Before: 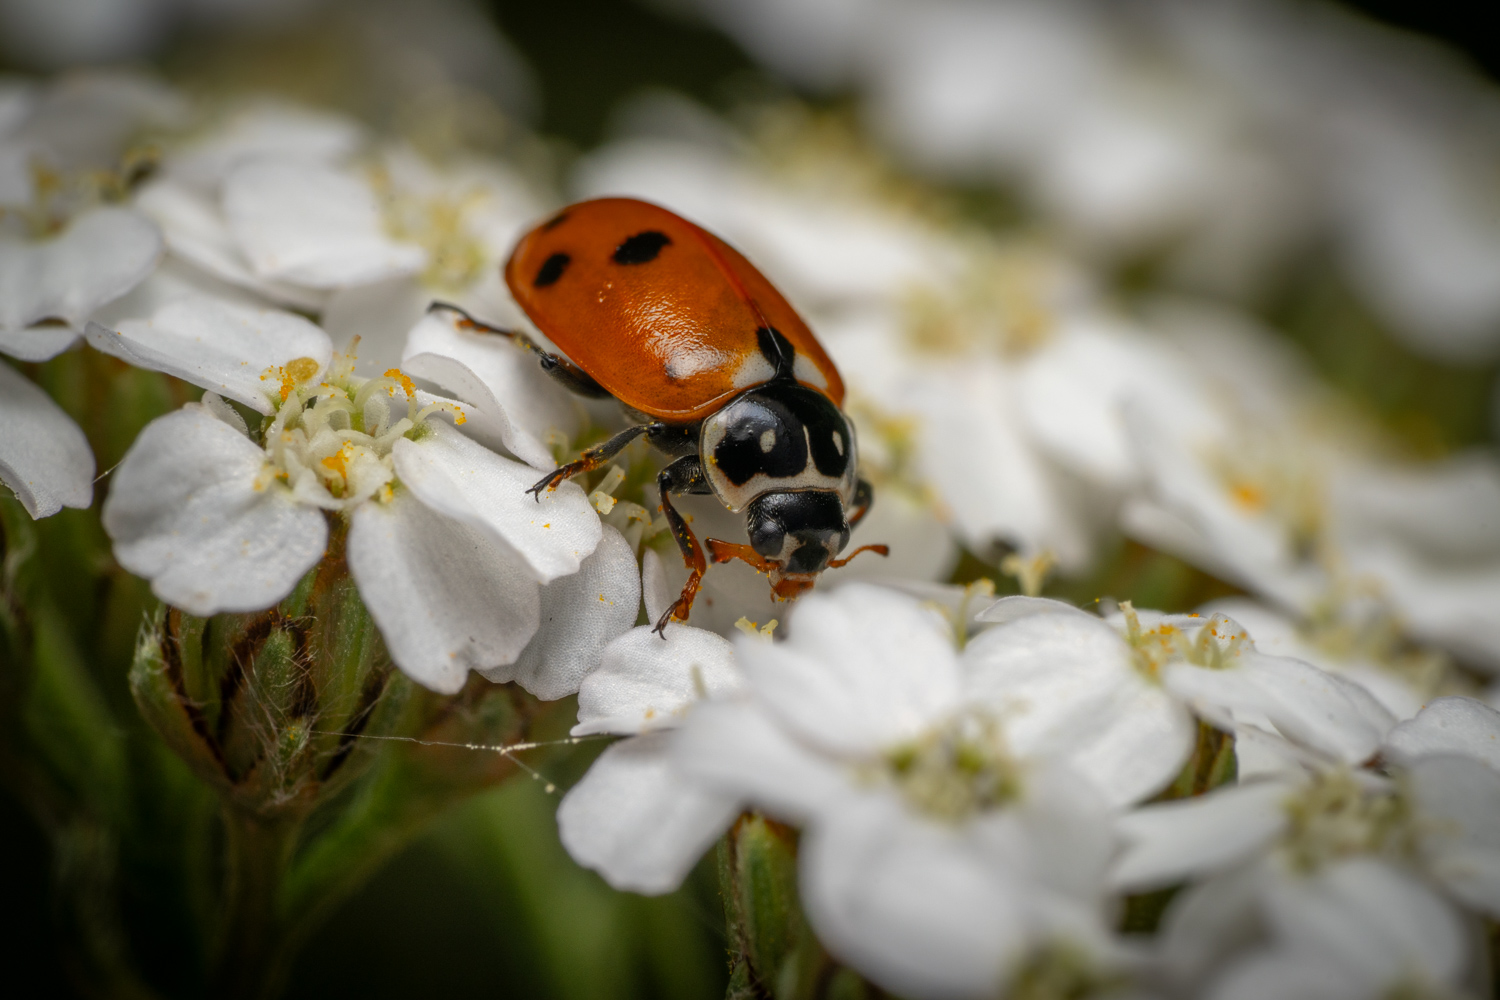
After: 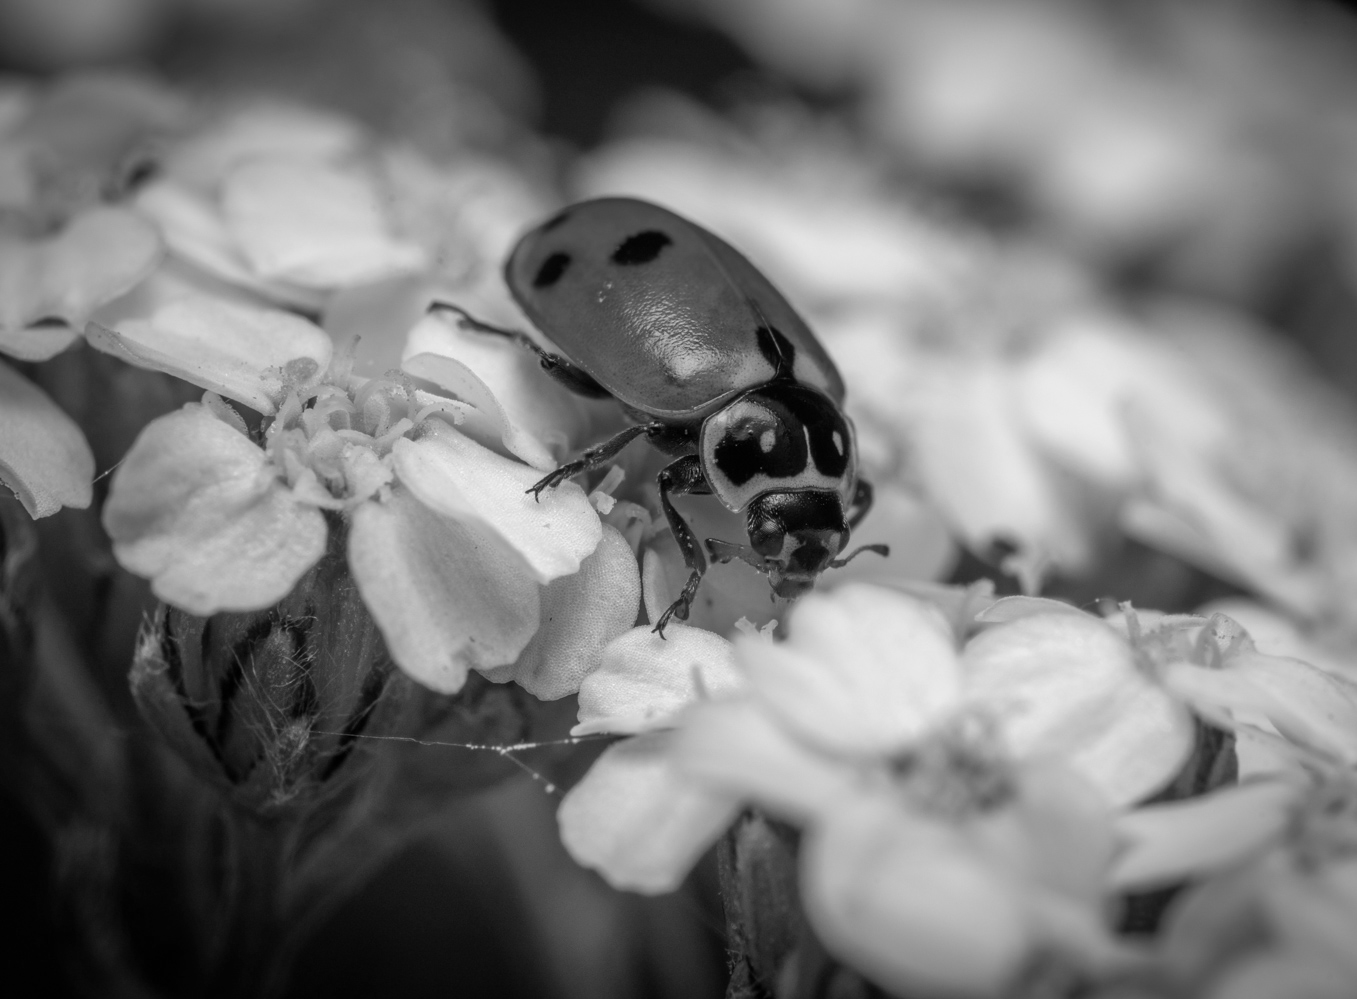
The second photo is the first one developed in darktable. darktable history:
monochrome: size 1
crop: right 9.509%, bottom 0.031%
